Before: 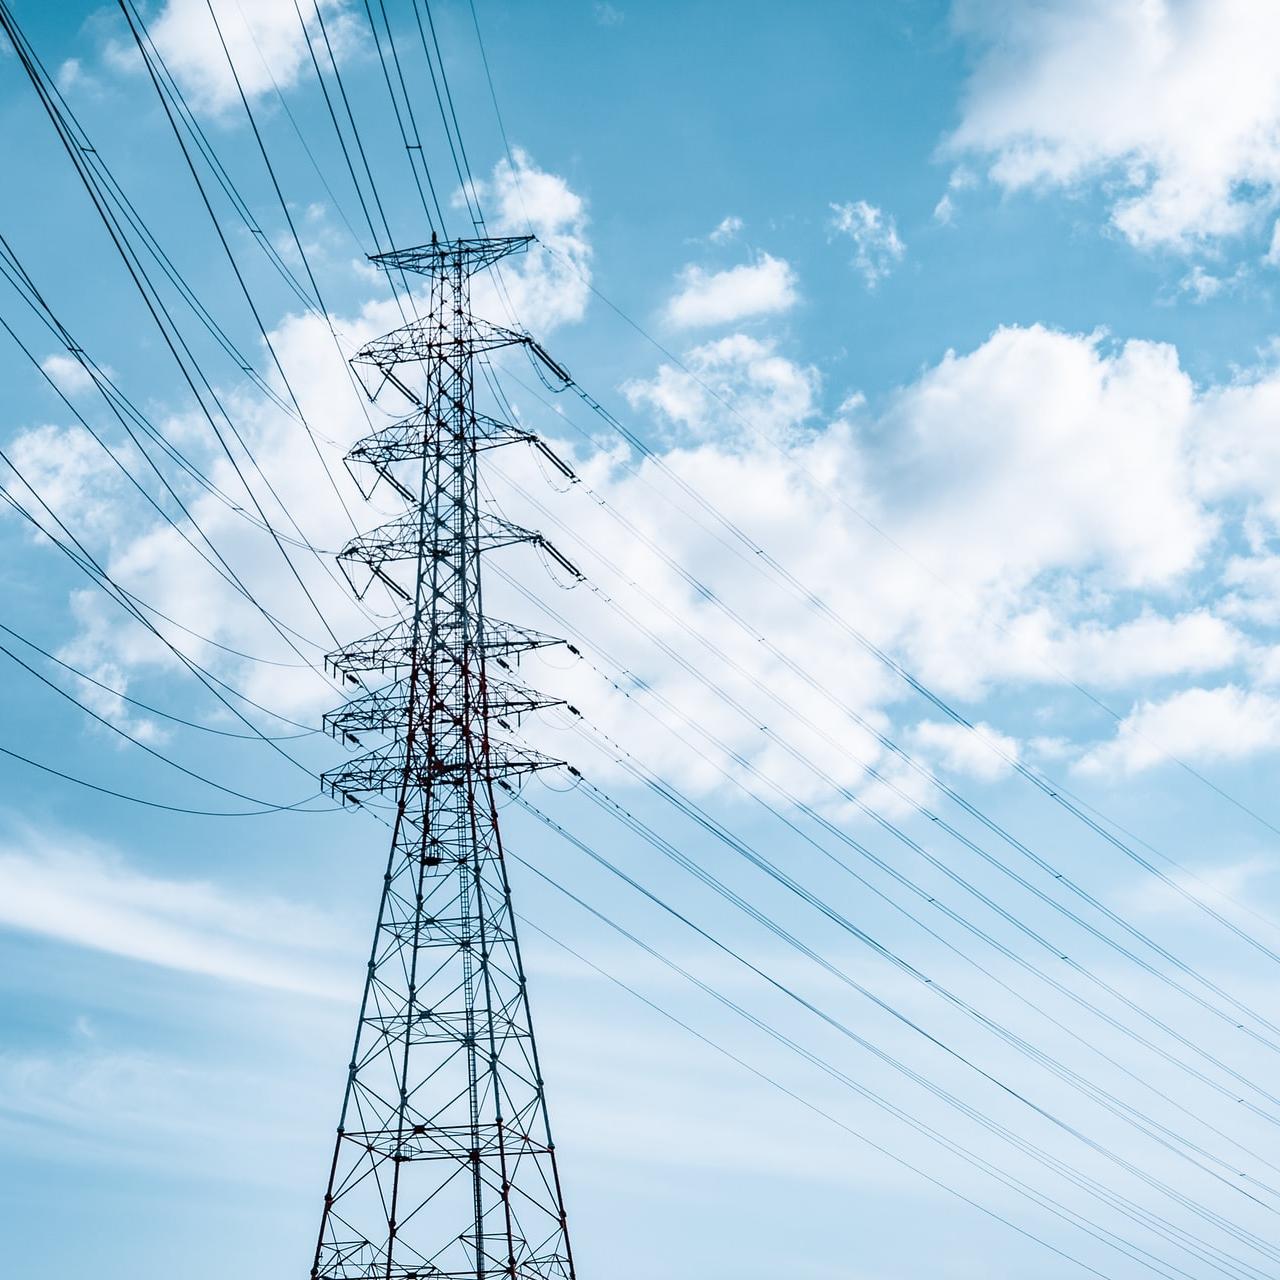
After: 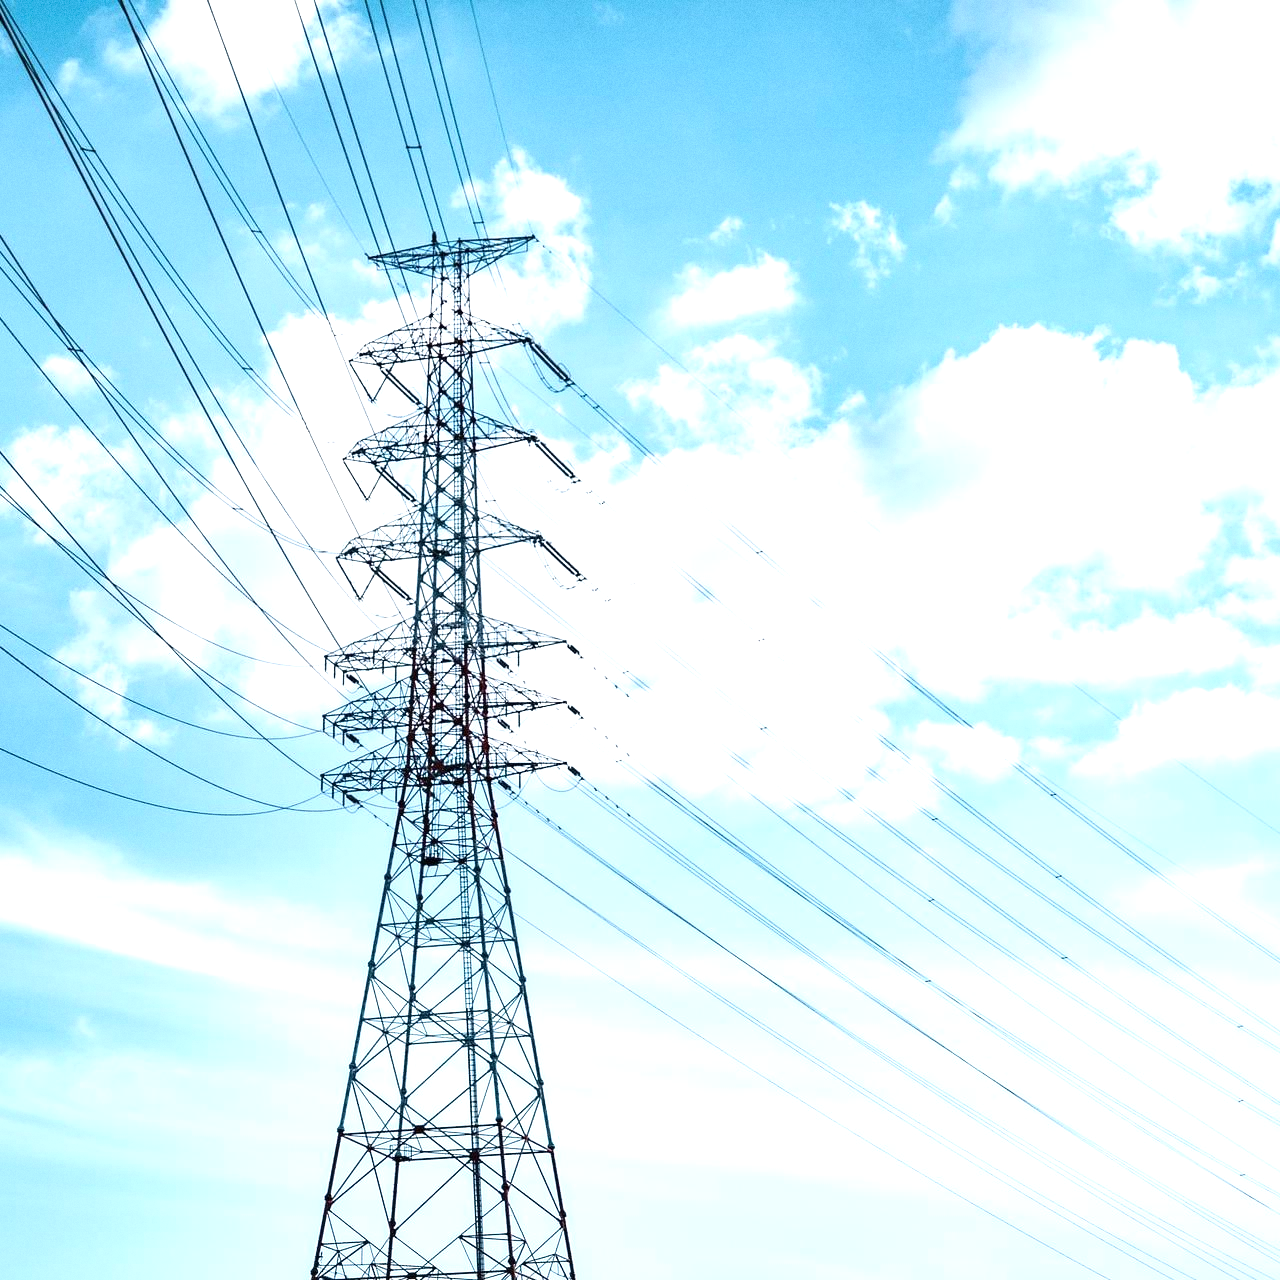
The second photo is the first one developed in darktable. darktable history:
contrast brightness saturation: contrast 0.1, brightness 0.02, saturation 0.02
grain: coarseness 0.09 ISO
exposure: black level correction 0, exposure 0.7 EV, compensate exposure bias true, compensate highlight preservation false
